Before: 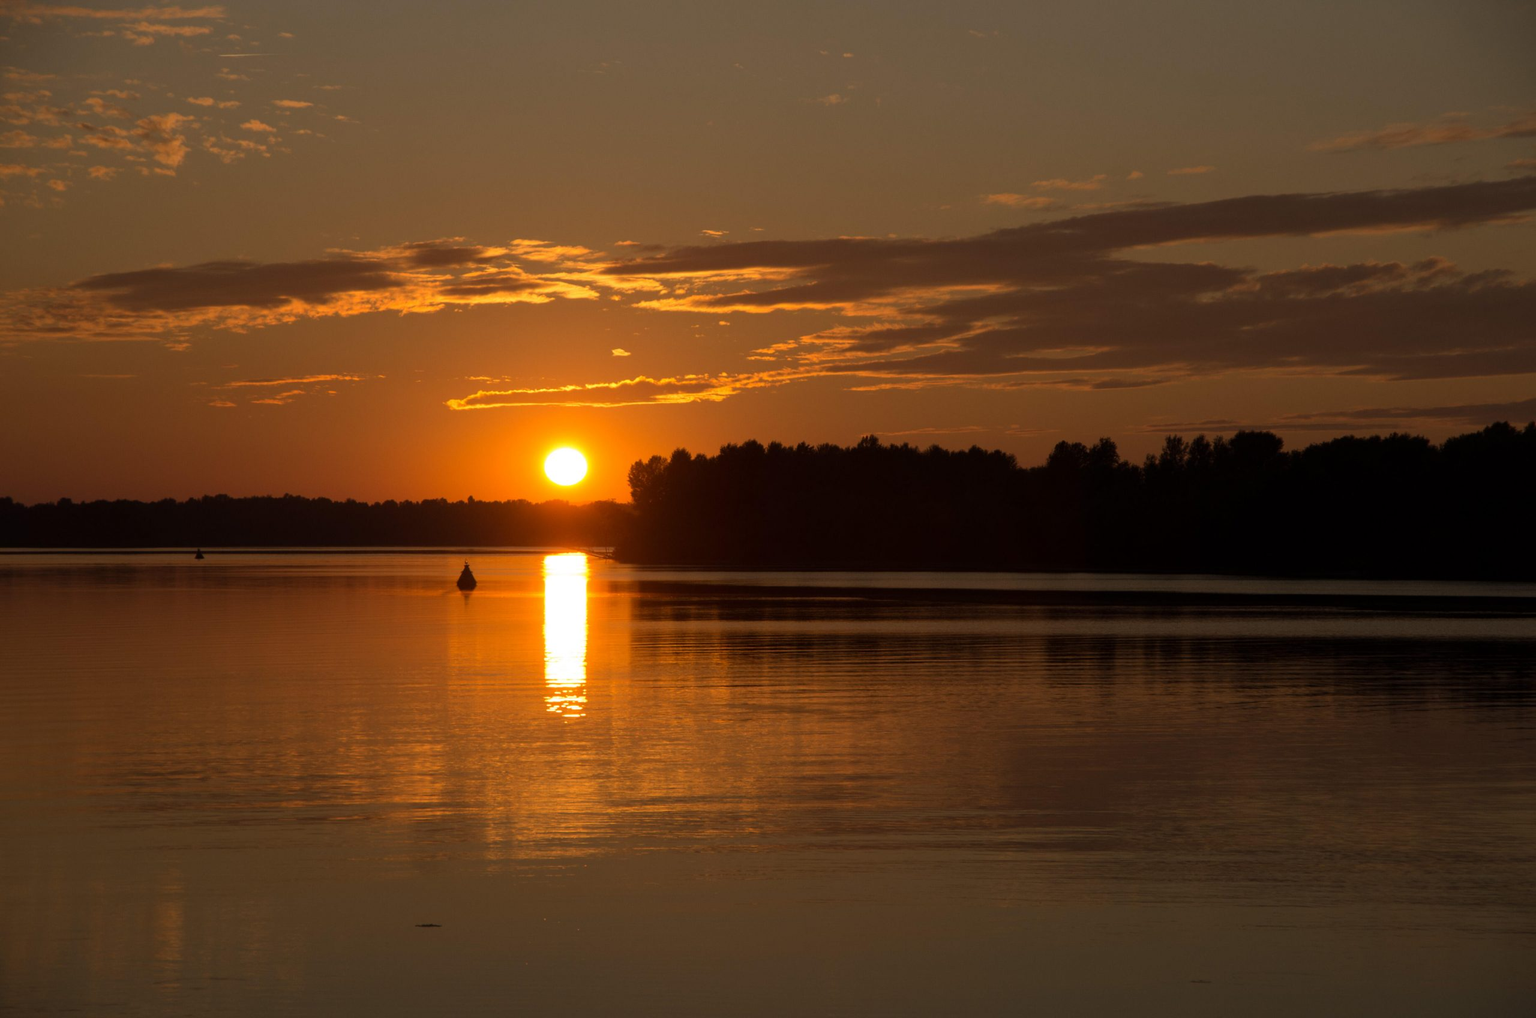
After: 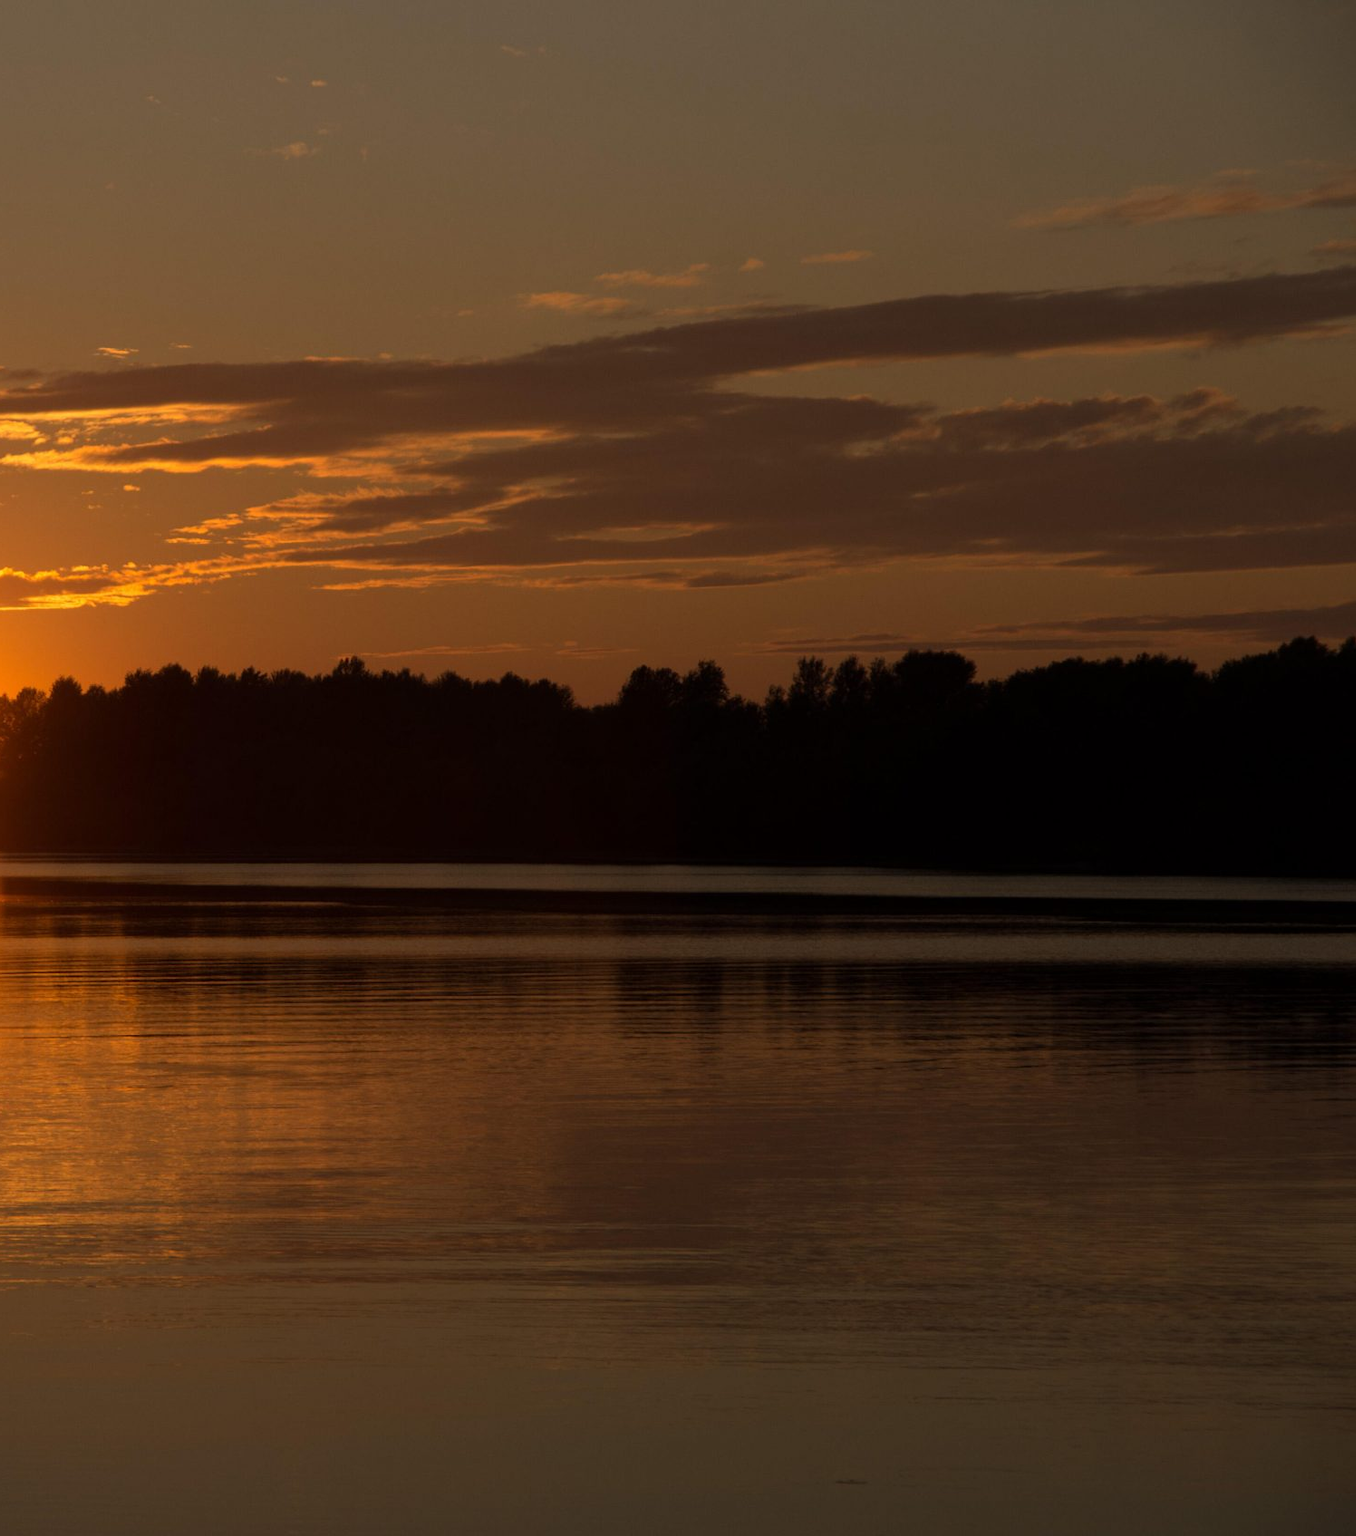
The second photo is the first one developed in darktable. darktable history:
crop: left 41.501%
